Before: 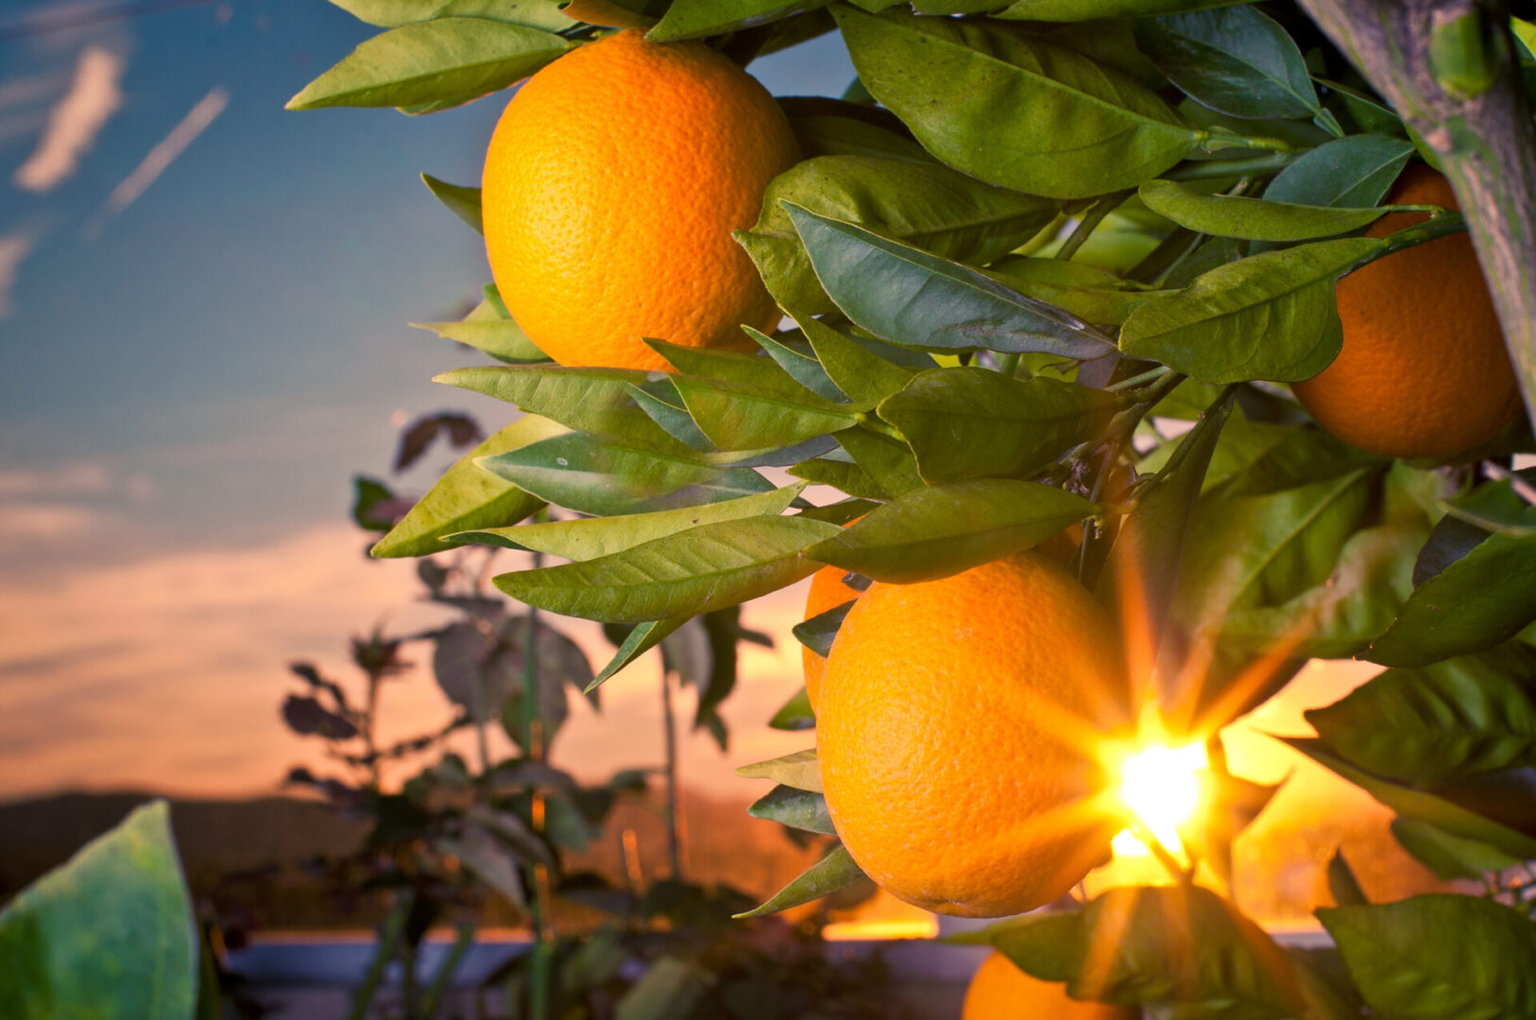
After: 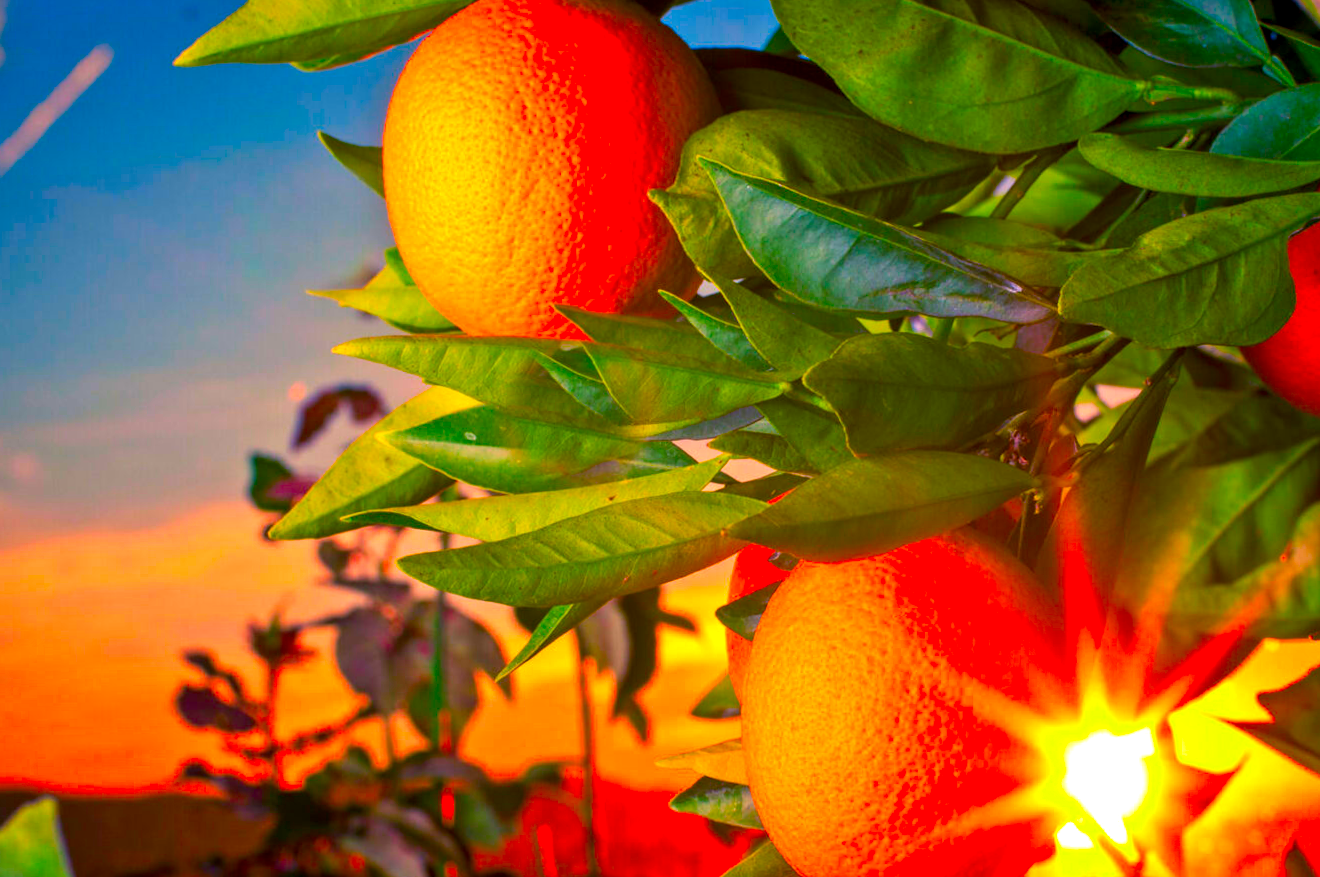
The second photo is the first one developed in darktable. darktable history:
base curve: exposure shift 0, preserve colors none
crop and rotate: left 7.196%, top 4.574%, right 10.605%, bottom 13.178%
color balance rgb: perceptual saturation grading › global saturation 25%, global vibrance 10%
exposure: exposure 0.127 EV, compensate highlight preservation false
color correction: saturation 2.15
local contrast: on, module defaults
rotate and perspective: rotation -0.45°, automatic cropping original format, crop left 0.008, crop right 0.992, crop top 0.012, crop bottom 0.988
